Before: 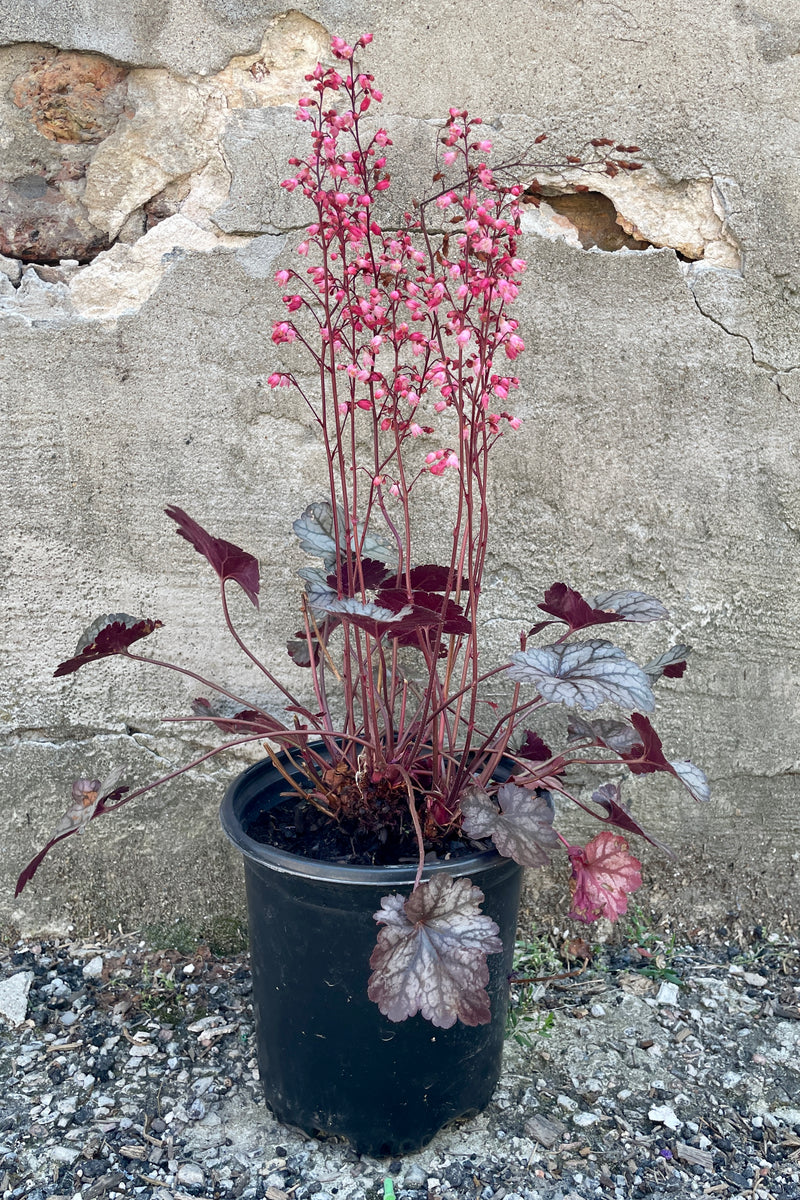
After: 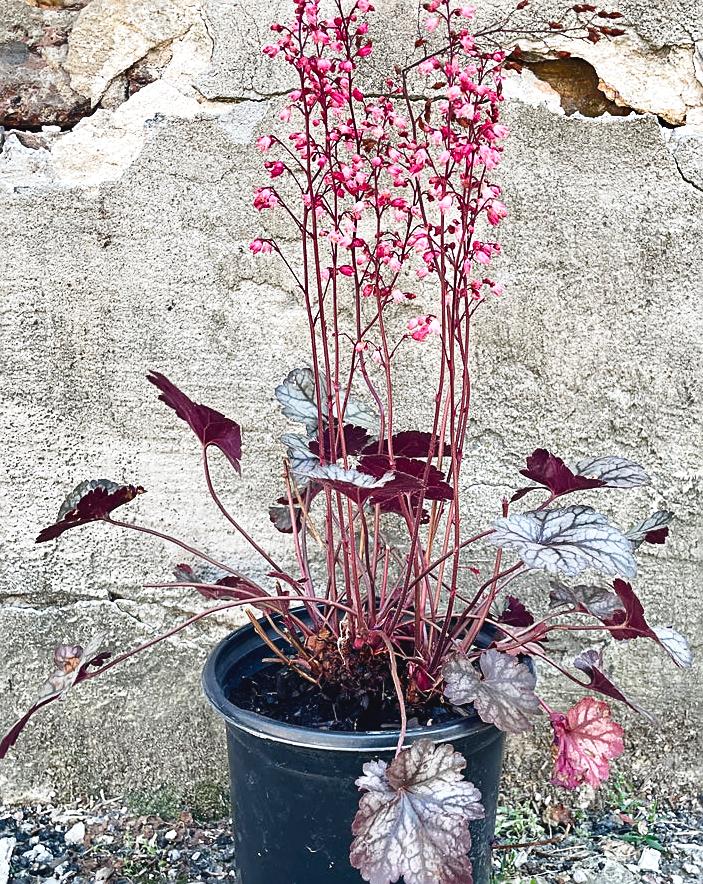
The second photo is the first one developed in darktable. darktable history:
crop and rotate: left 2.308%, top 11.167%, right 9.803%, bottom 15.095%
tone curve: curves: ch0 [(0, 0.039) (0.104, 0.103) (0.273, 0.267) (0.448, 0.487) (0.704, 0.761) (0.886, 0.922) (0.994, 0.971)]; ch1 [(0, 0) (0.335, 0.298) (0.446, 0.413) (0.485, 0.487) (0.515, 0.503) (0.566, 0.563) (0.641, 0.655) (1, 1)]; ch2 [(0, 0) (0.314, 0.301) (0.421, 0.411) (0.502, 0.494) (0.528, 0.54) (0.557, 0.559) (0.612, 0.62) (0.722, 0.686) (1, 1)], preserve colors none
exposure: exposure 0.562 EV, compensate highlight preservation false
sharpen: on, module defaults
shadows and highlights: soften with gaussian
